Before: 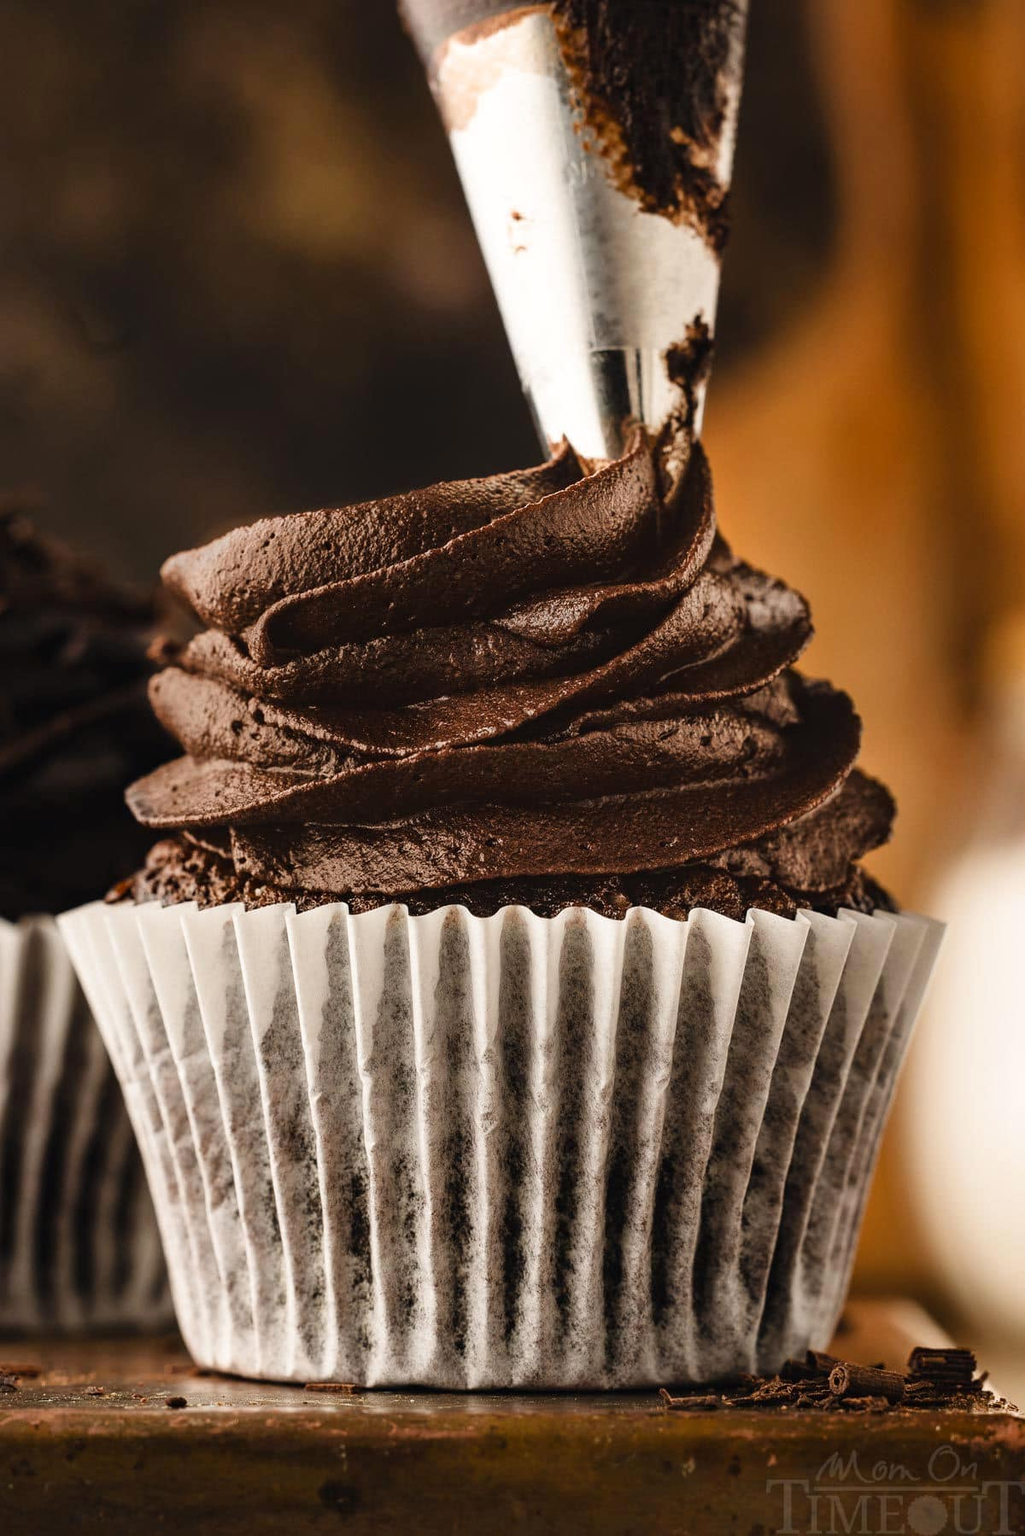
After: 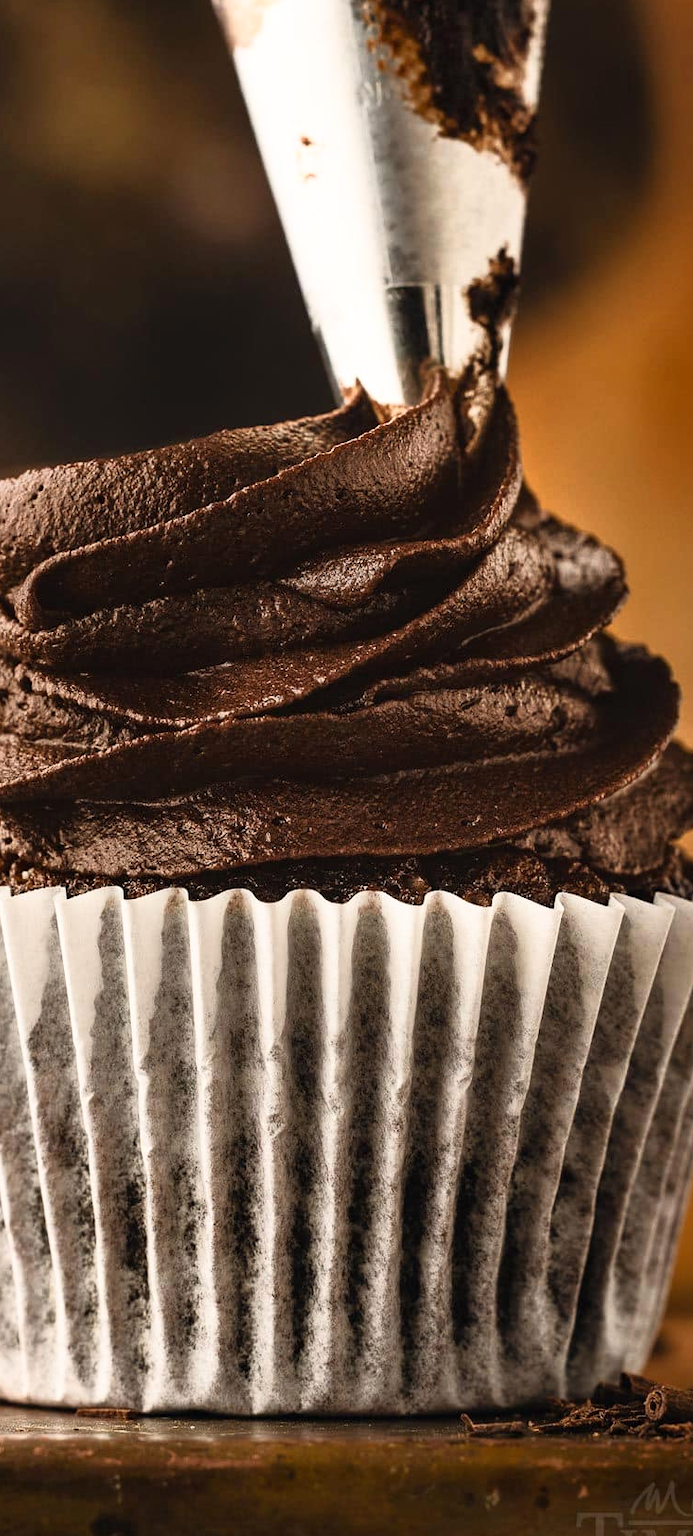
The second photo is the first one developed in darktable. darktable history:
rotate and perspective: automatic cropping original format, crop left 0, crop top 0
base curve: curves: ch0 [(0, 0) (0.257, 0.25) (0.482, 0.586) (0.757, 0.871) (1, 1)]
contrast equalizer: y [[0.5 ×6], [0.5 ×6], [0.5, 0.5, 0.501, 0.545, 0.707, 0.863], [0 ×6], [0 ×6]]
crop and rotate: left 22.918%, top 5.629%, right 14.711%, bottom 2.247%
